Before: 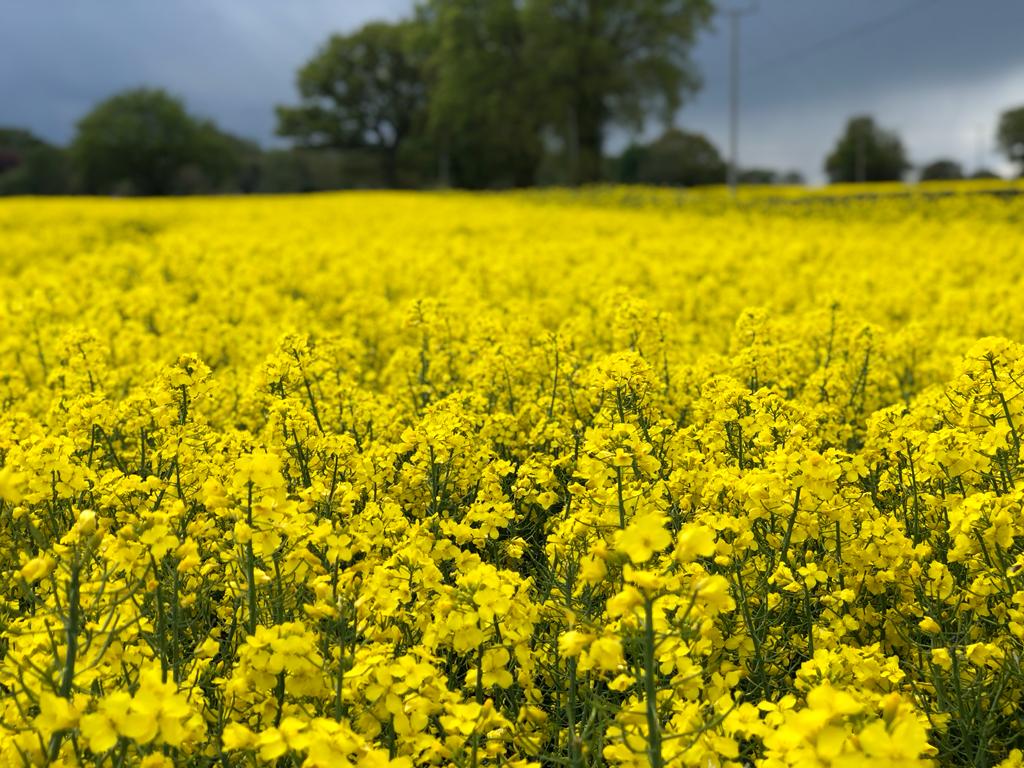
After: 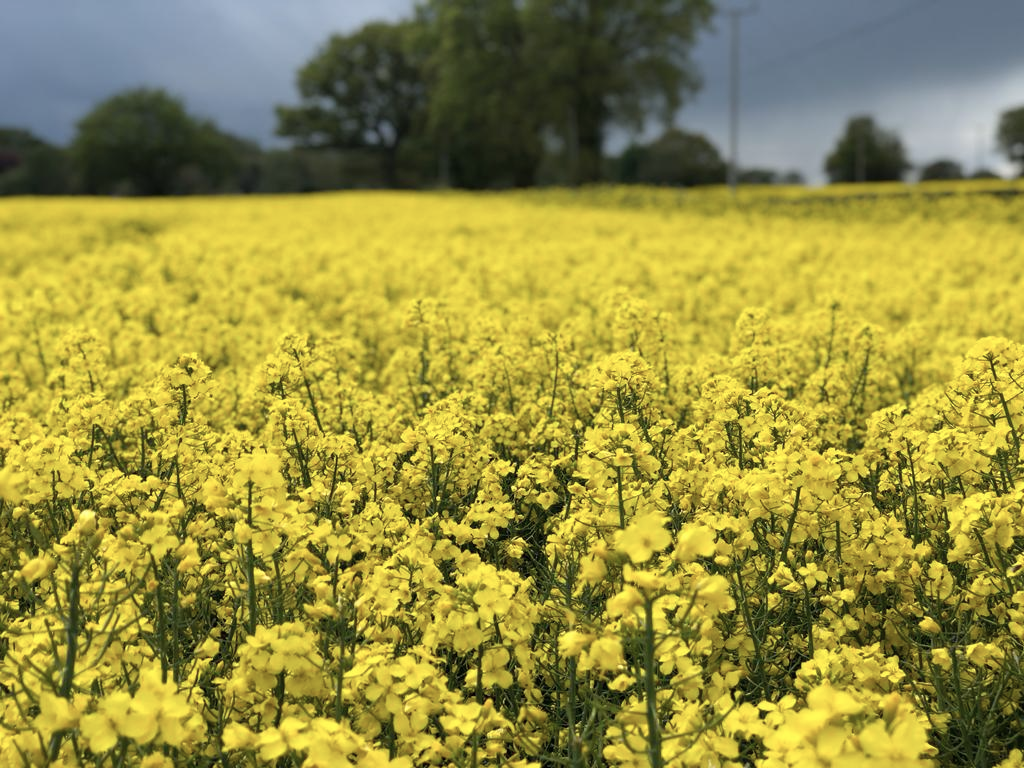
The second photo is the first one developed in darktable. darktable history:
color correction: highlights b* 0.024, saturation 0.804
